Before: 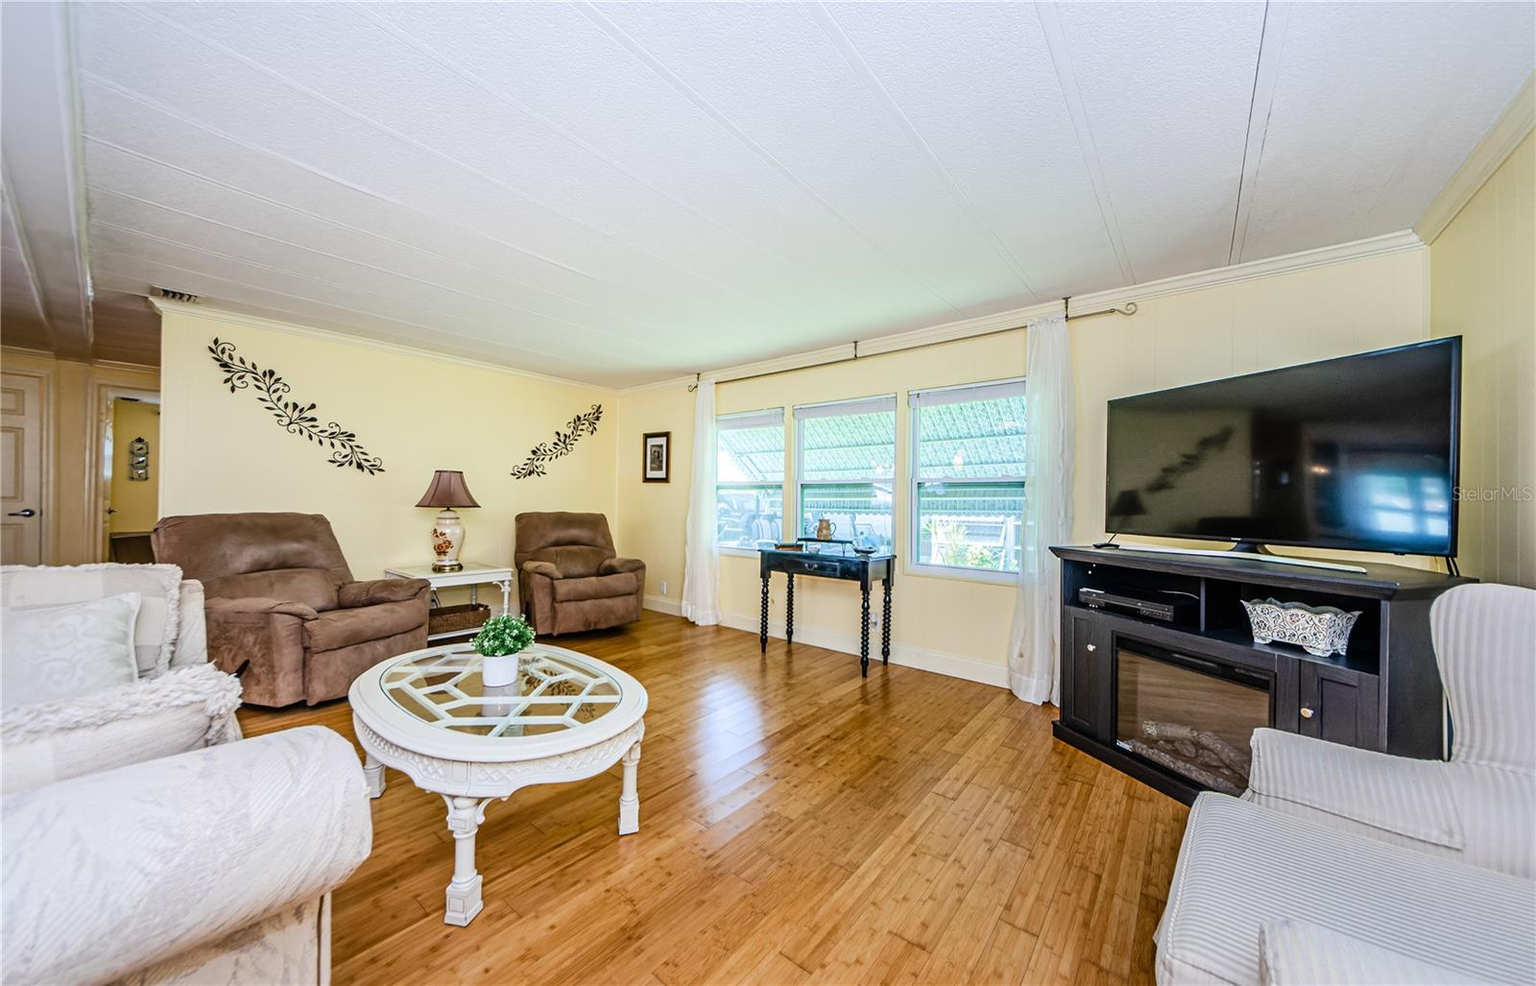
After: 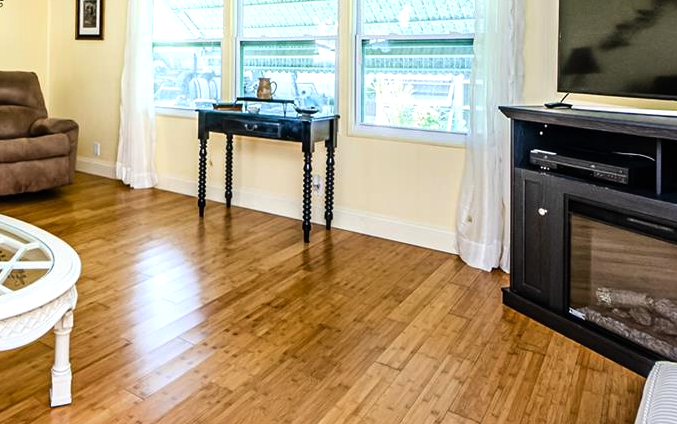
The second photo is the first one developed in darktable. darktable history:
crop: left 37.142%, top 45.088%, right 20.494%, bottom 13.606%
tone equalizer: -8 EV -0.397 EV, -7 EV -0.376 EV, -6 EV -0.362 EV, -5 EV -0.185 EV, -3 EV 0.254 EV, -2 EV 0.324 EV, -1 EV 0.388 EV, +0 EV 0.389 EV, edges refinement/feathering 500, mask exposure compensation -1.26 EV, preserve details no
shadows and highlights: shadows 29.77, highlights -30.3, low approximation 0.01, soften with gaussian
